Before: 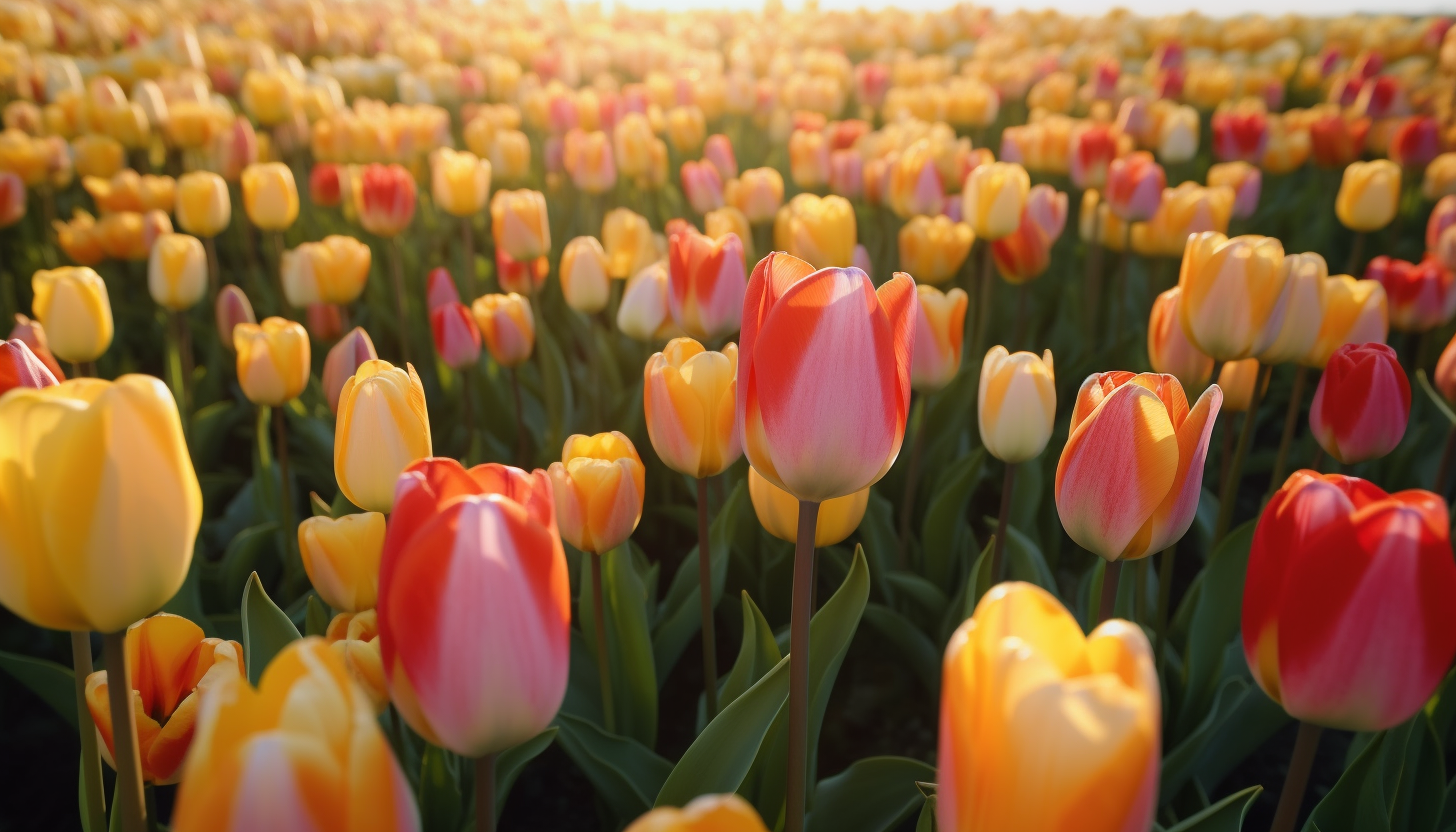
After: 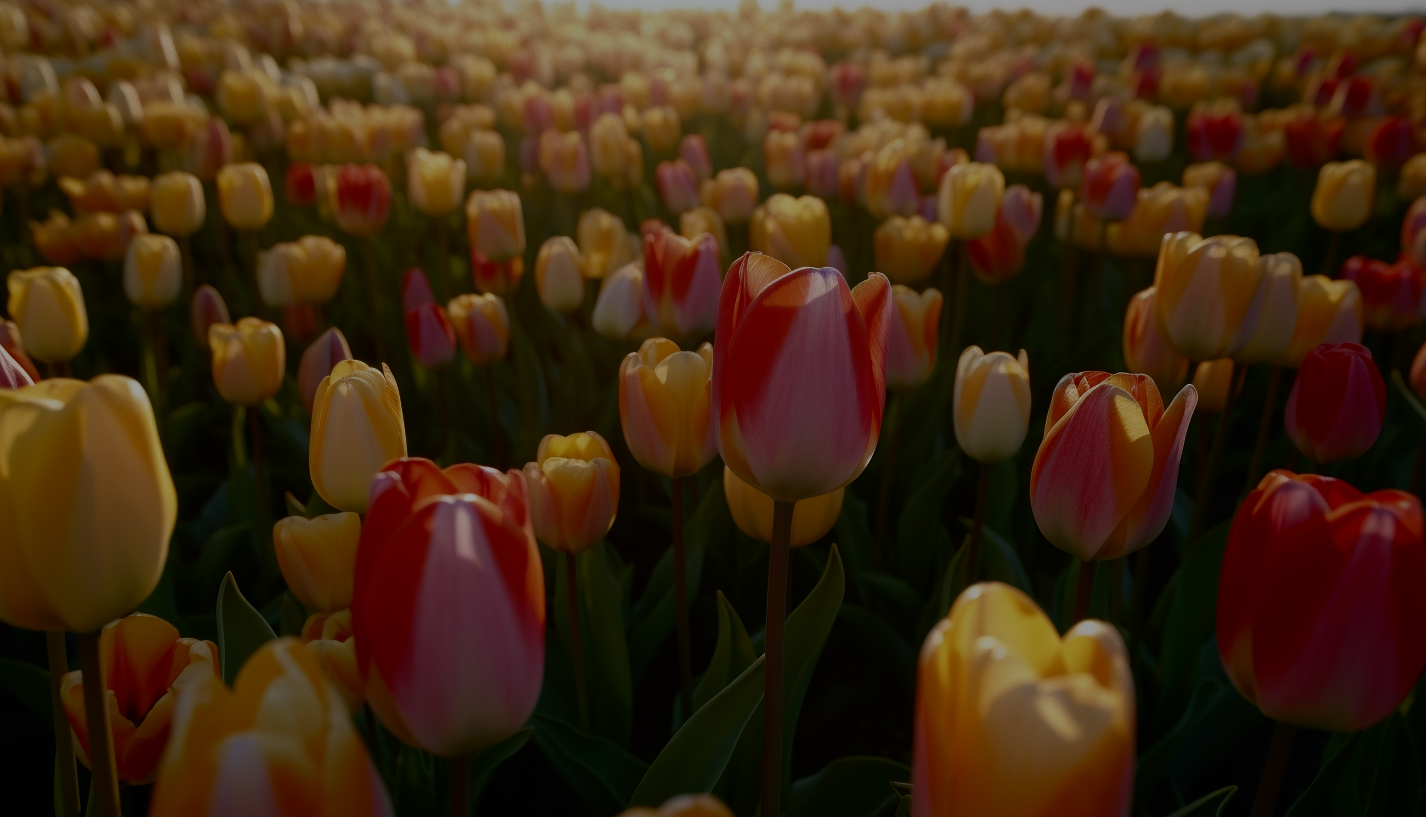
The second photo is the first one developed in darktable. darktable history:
tone equalizer: -8 EV -2 EV, -7 EV -1.97 EV, -6 EV -2 EV, -5 EV -2 EV, -4 EV -2 EV, -3 EV -1.98 EV, -2 EV -1.99 EV, -1 EV -1.63 EV, +0 EV -1.99 EV, edges refinement/feathering 500, mask exposure compensation -1.57 EV, preserve details no
contrast brightness saturation: contrast 0.222
crop: left 1.738%, right 0.285%, bottom 1.72%
